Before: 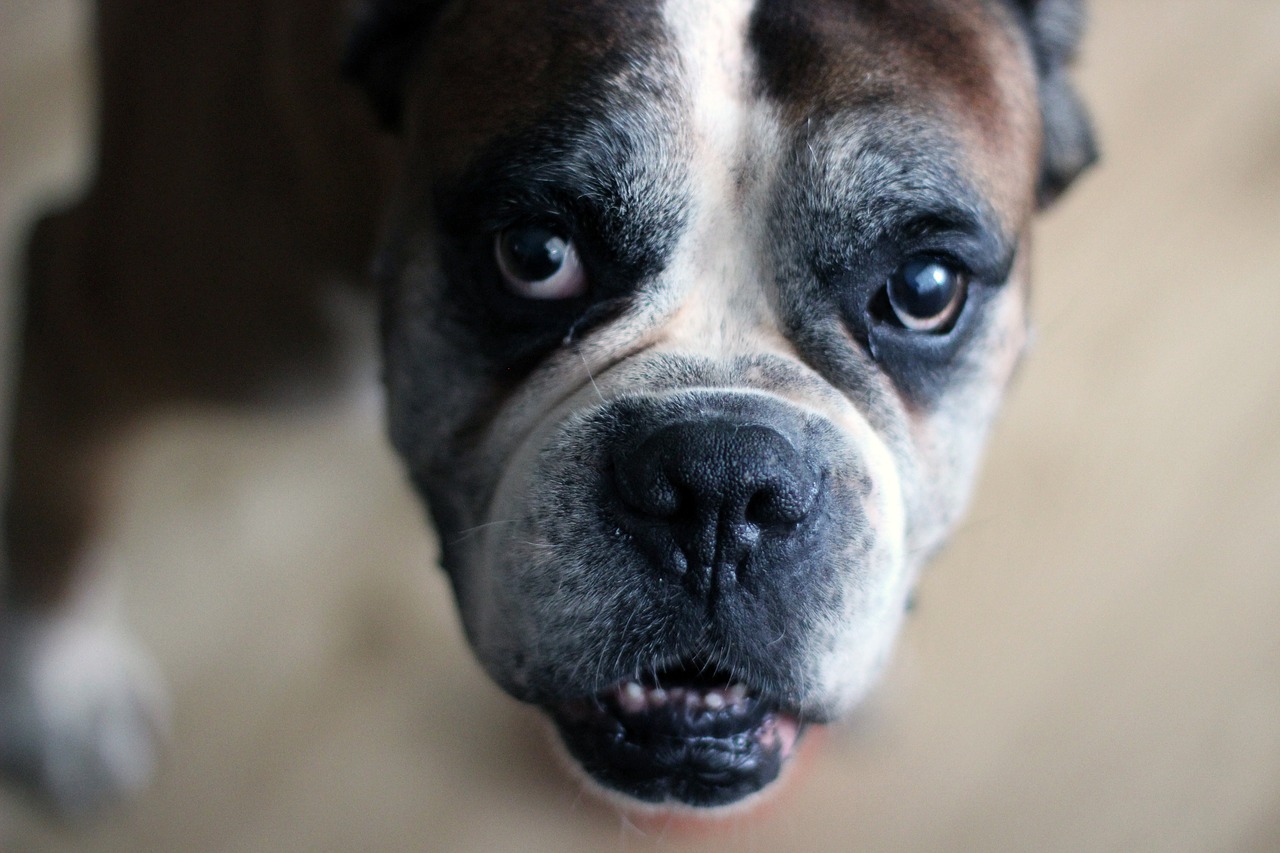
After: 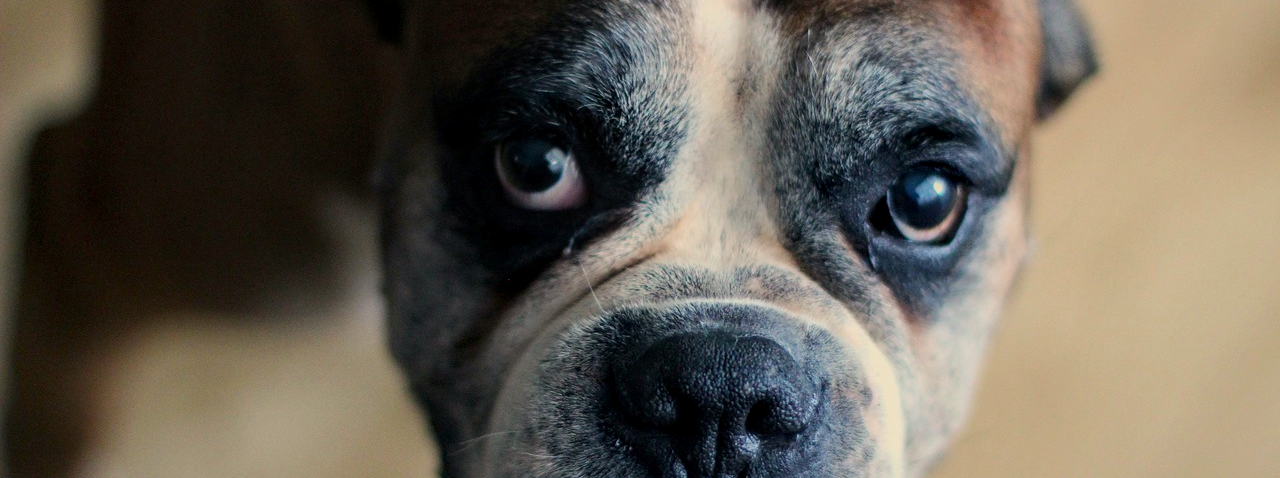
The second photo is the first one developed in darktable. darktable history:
white balance: red 1.045, blue 0.932
crop and rotate: top 10.605%, bottom 33.274%
color balance rgb: perceptual saturation grading › global saturation 25%, perceptual brilliance grading › mid-tones 10%, perceptual brilliance grading › shadows 15%, global vibrance 20%
exposure: exposure -0.492 EV, compensate highlight preservation false
local contrast: on, module defaults
